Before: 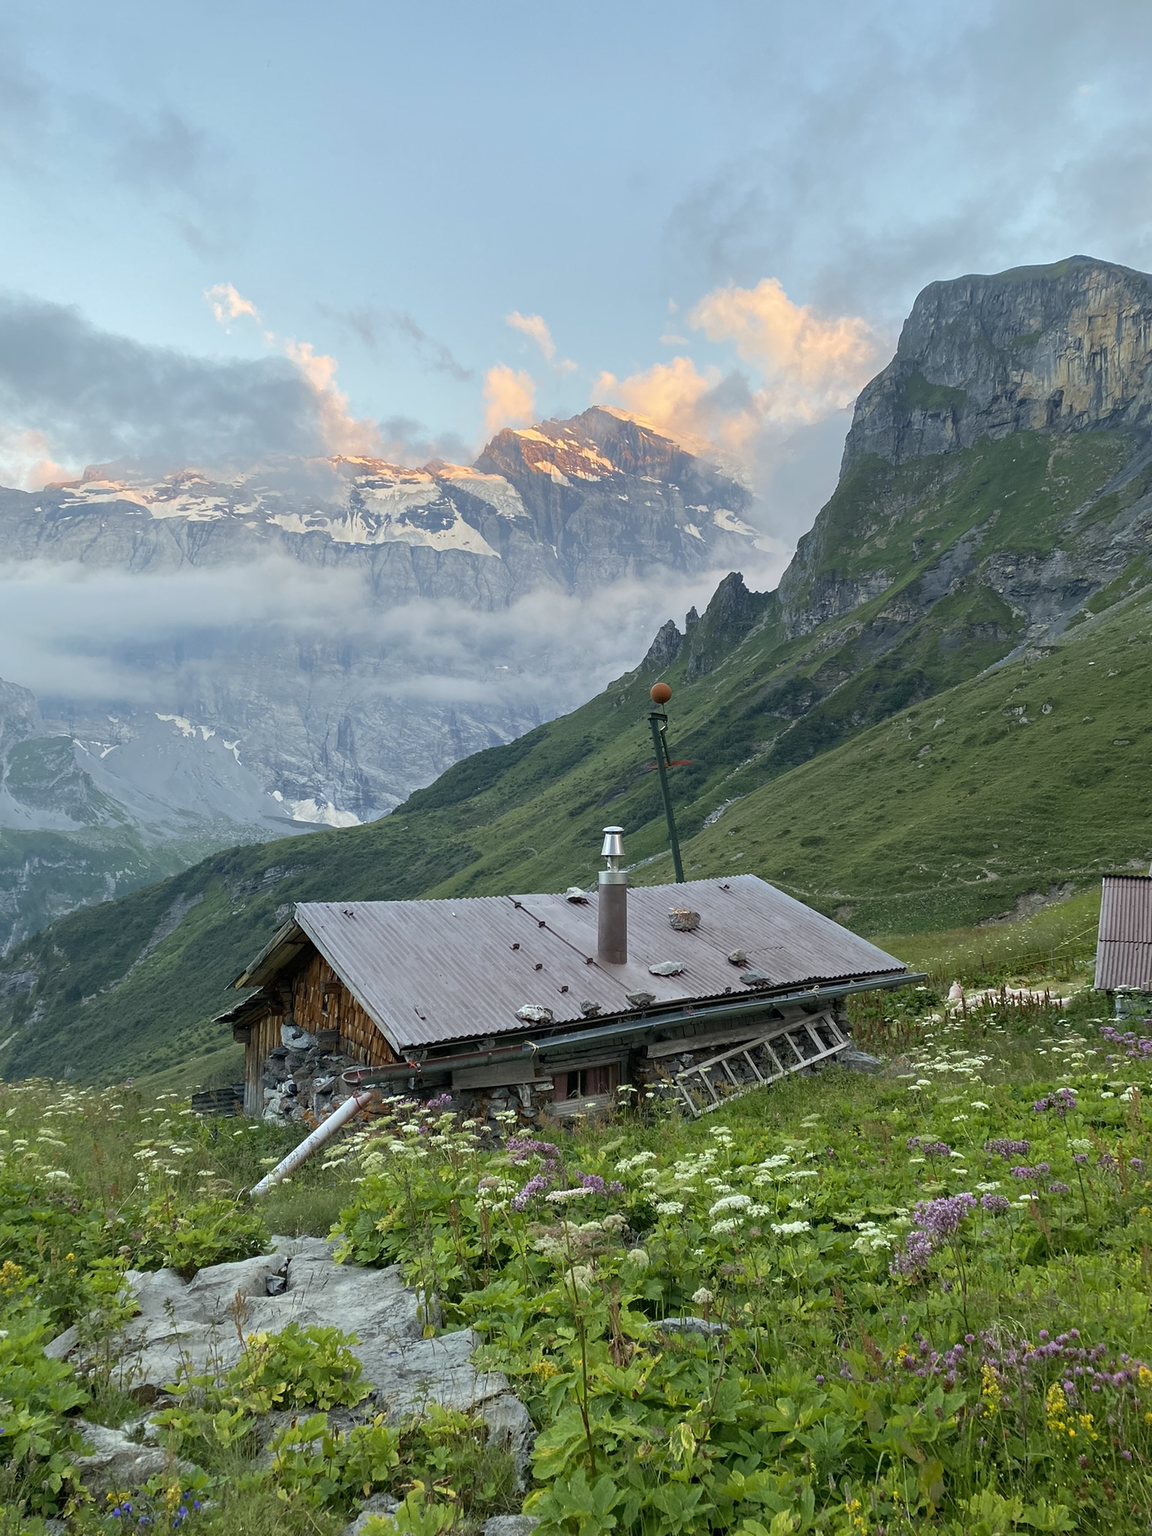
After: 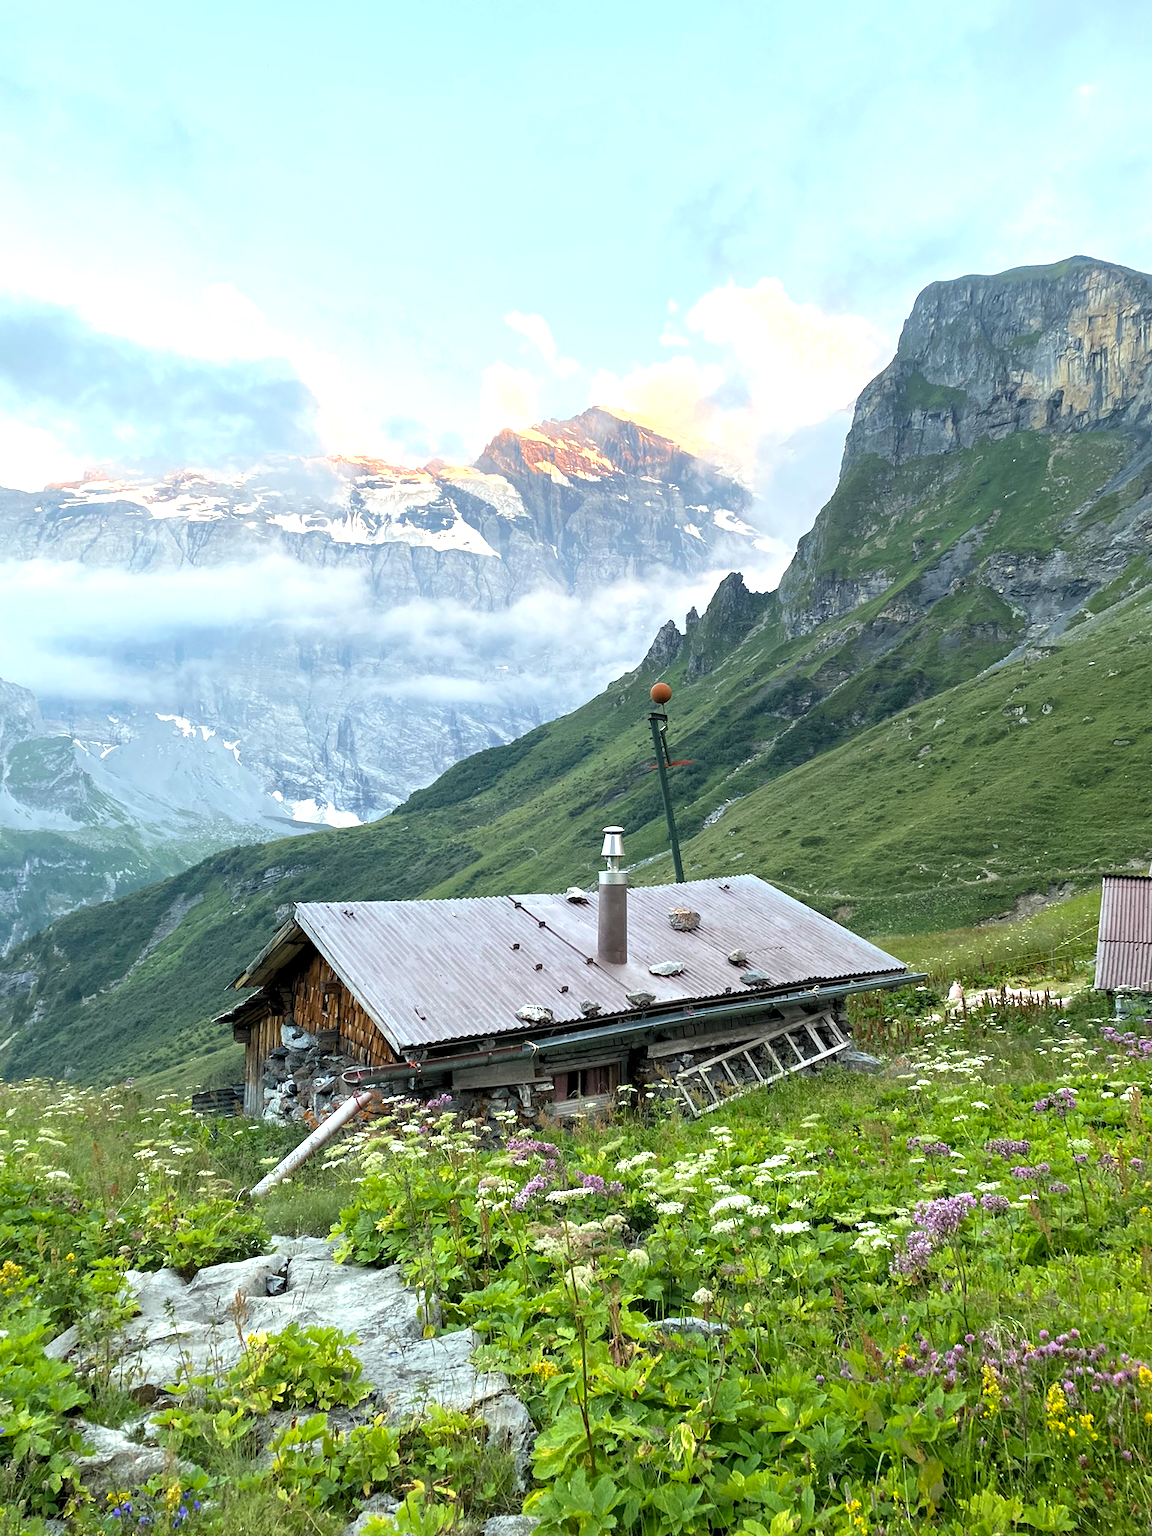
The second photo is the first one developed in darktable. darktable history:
levels: black 3.83%, levels [0.055, 0.477, 0.9]
exposure: exposure 0.6 EV, compensate exposure bias true, compensate highlight preservation false
